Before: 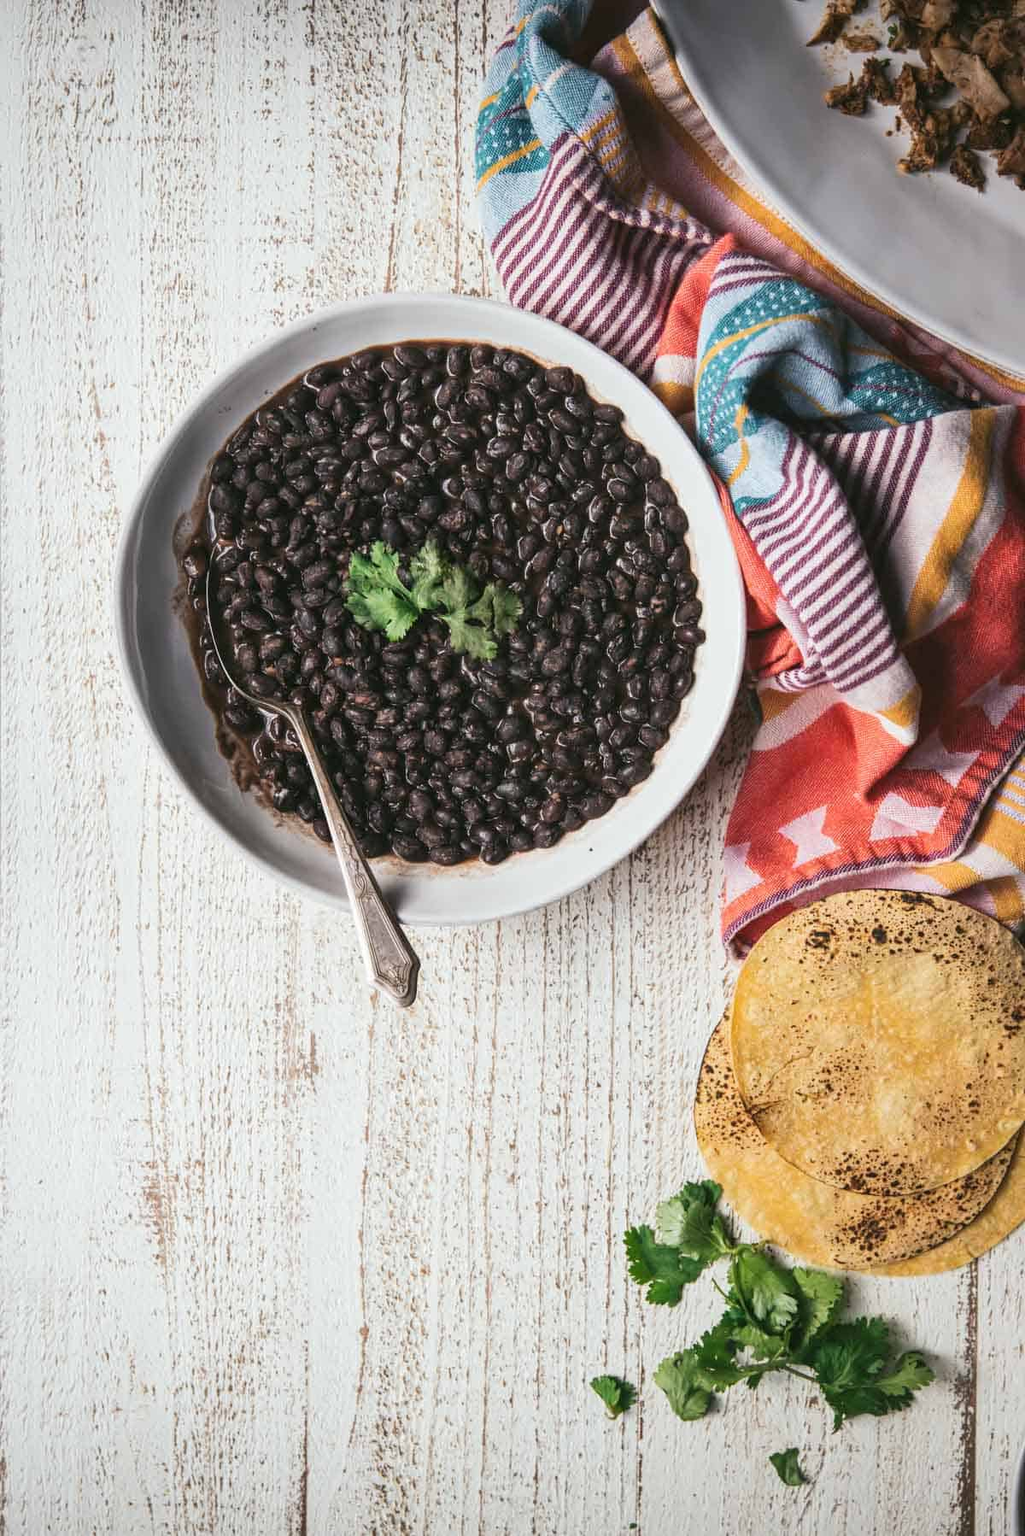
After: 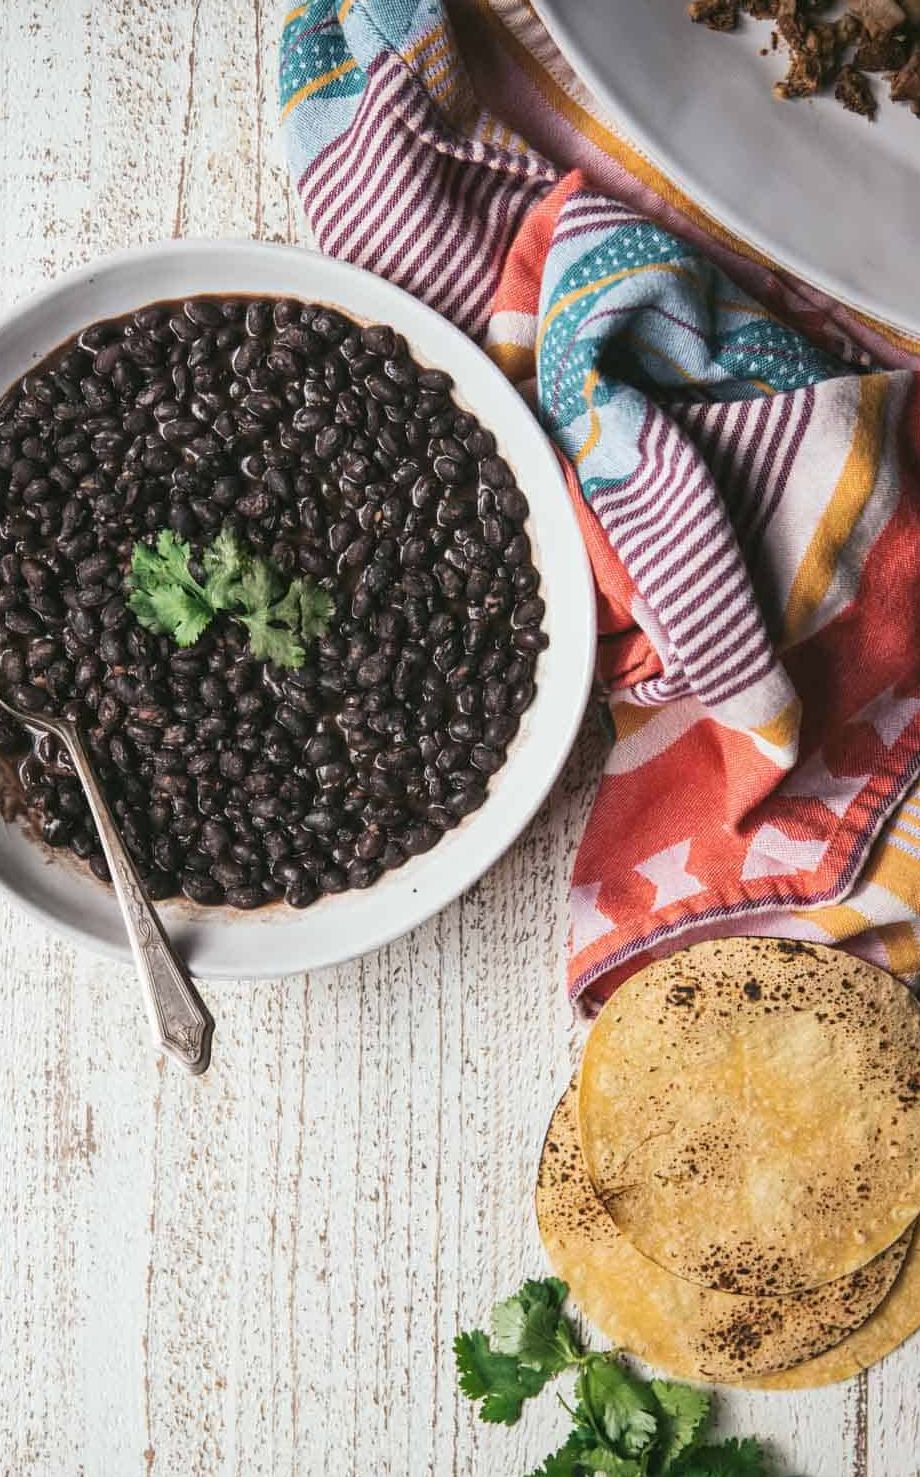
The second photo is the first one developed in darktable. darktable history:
contrast brightness saturation: saturation -0.05
crop: left 23.095%, top 5.827%, bottom 11.854%
